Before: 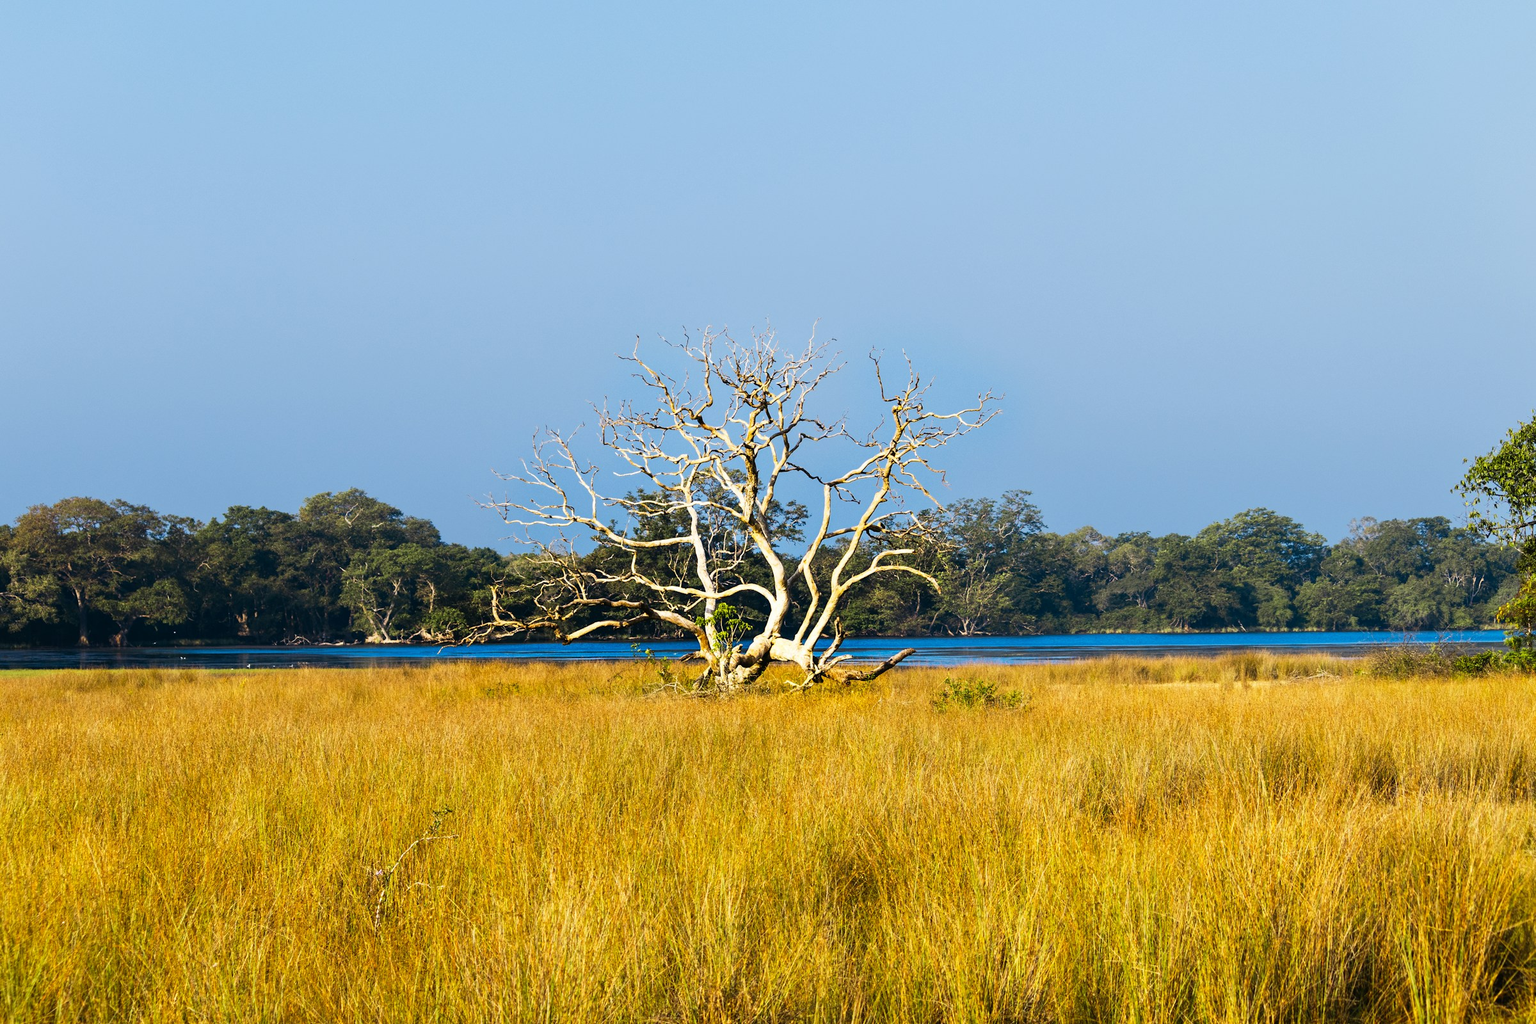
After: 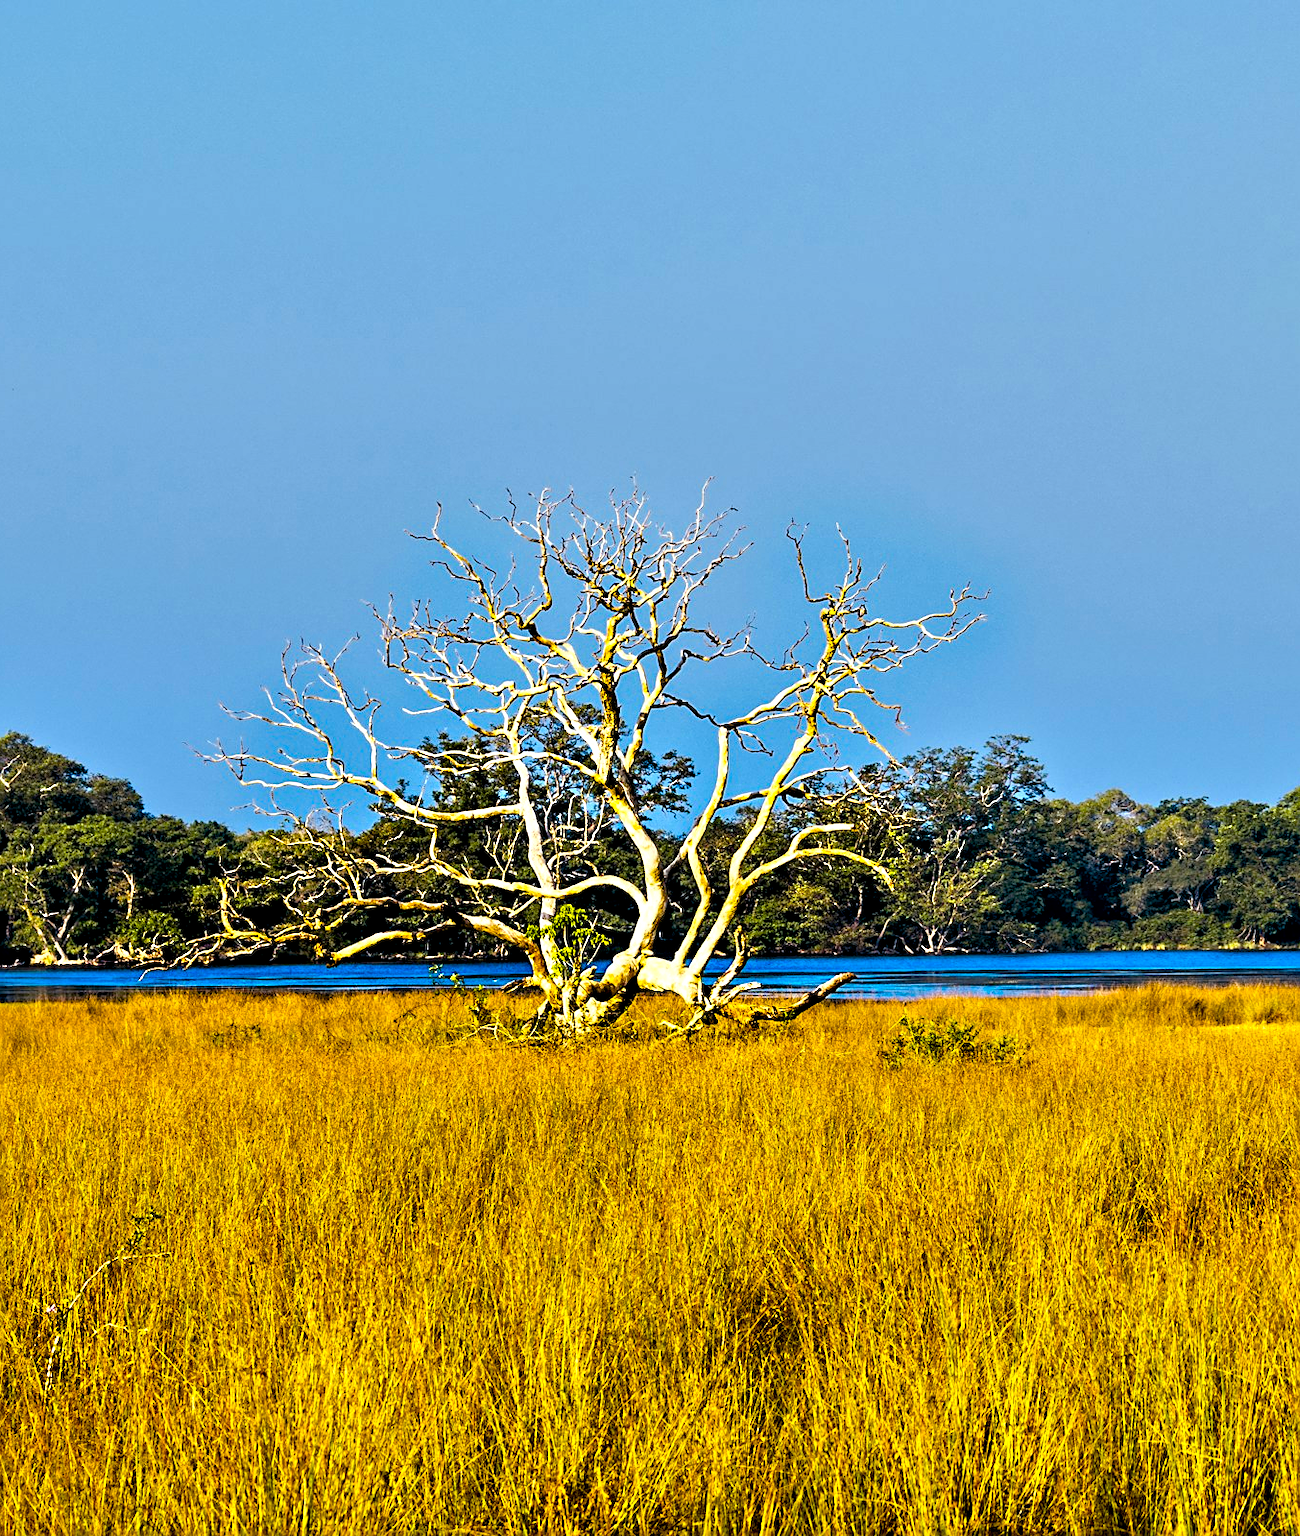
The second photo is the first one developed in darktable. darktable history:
color balance rgb: power › luminance 1.12%, power › chroma 0.412%, power › hue 36.94°, linear chroma grading › global chroma 15.365%, perceptual saturation grading › global saturation 40.032%
tone curve: curves: ch0 [(0, 0) (0.003, 0.003) (0.011, 0.011) (0.025, 0.025) (0.044, 0.044) (0.069, 0.069) (0.1, 0.099) (0.136, 0.135) (0.177, 0.177) (0.224, 0.224) (0.277, 0.276) (0.335, 0.334) (0.399, 0.398) (0.468, 0.467) (0.543, 0.547) (0.623, 0.626) (0.709, 0.712) (0.801, 0.802) (0.898, 0.898) (1, 1)], preserve colors none
crop and rotate: left 22.498%, right 21.005%
sharpen: on, module defaults
exposure: black level correction 0.009, compensate highlight preservation false
shadows and highlights: highlights color adjustment 0.284%, low approximation 0.01, soften with gaussian
contrast equalizer: y [[0.511, 0.558, 0.631, 0.632, 0.559, 0.512], [0.5 ×6], [0.507, 0.559, 0.627, 0.644, 0.647, 0.647], [0 ×6], [0 ×6]]
